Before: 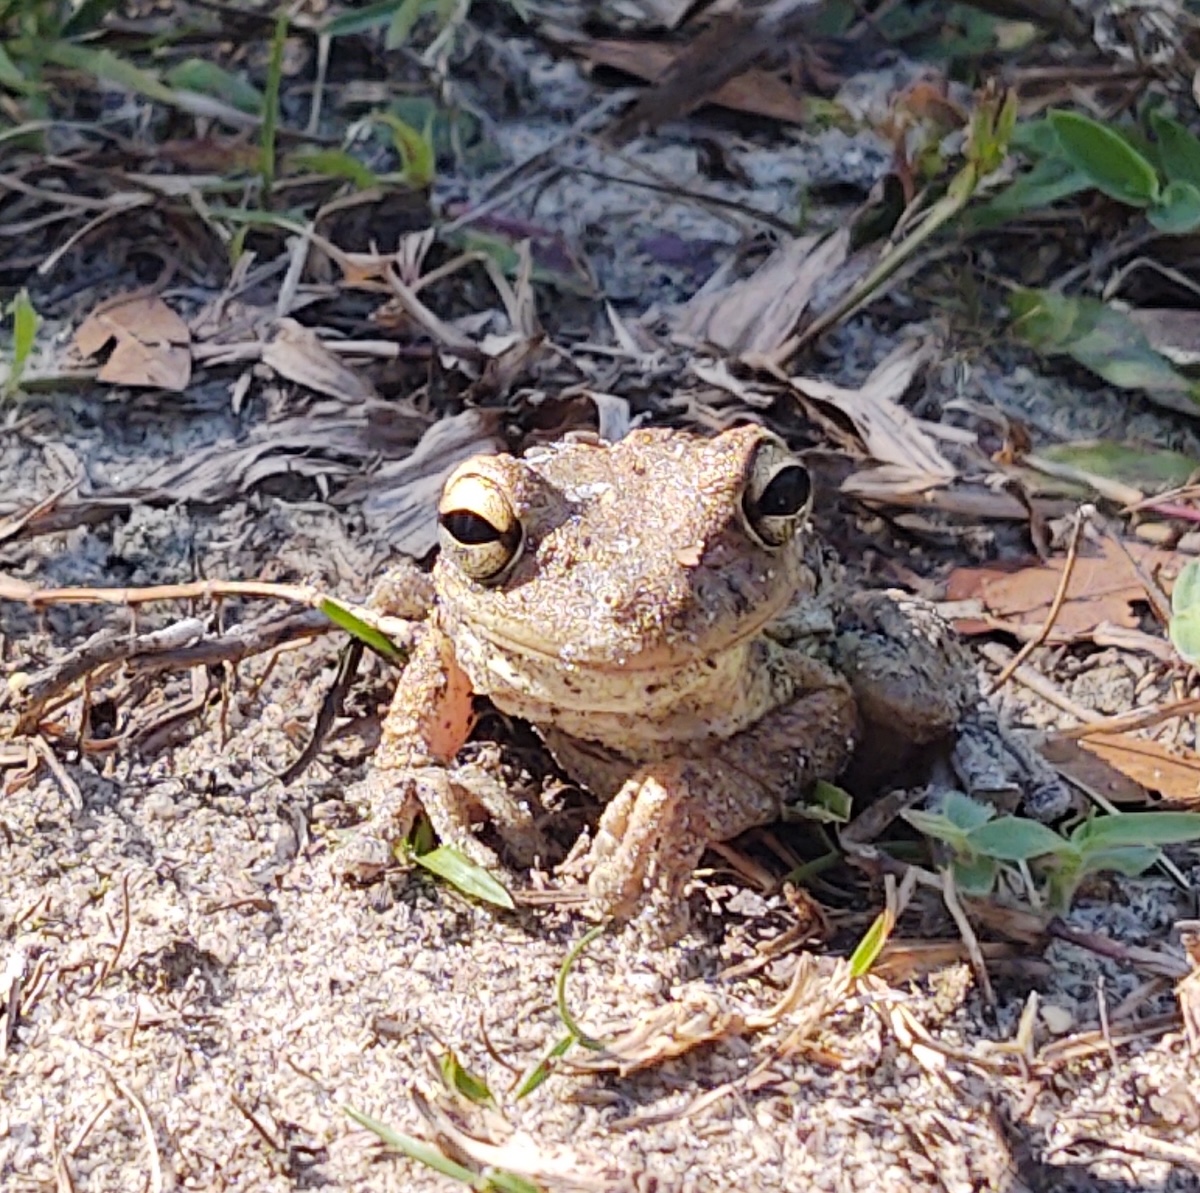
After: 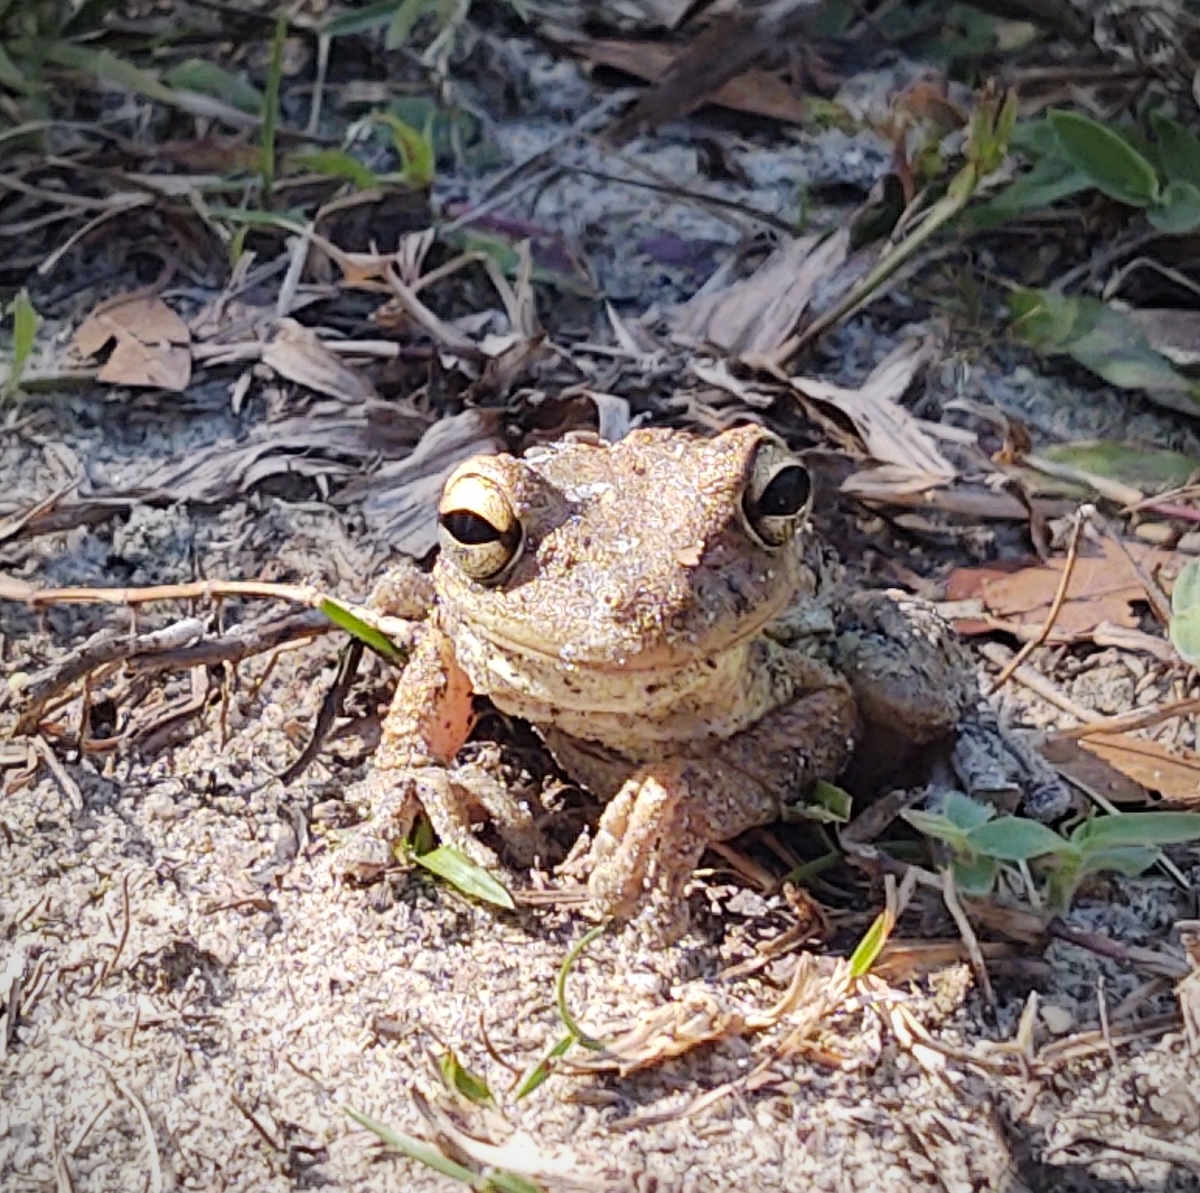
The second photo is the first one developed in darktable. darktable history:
vignetting: fall-off radius 61.23%
